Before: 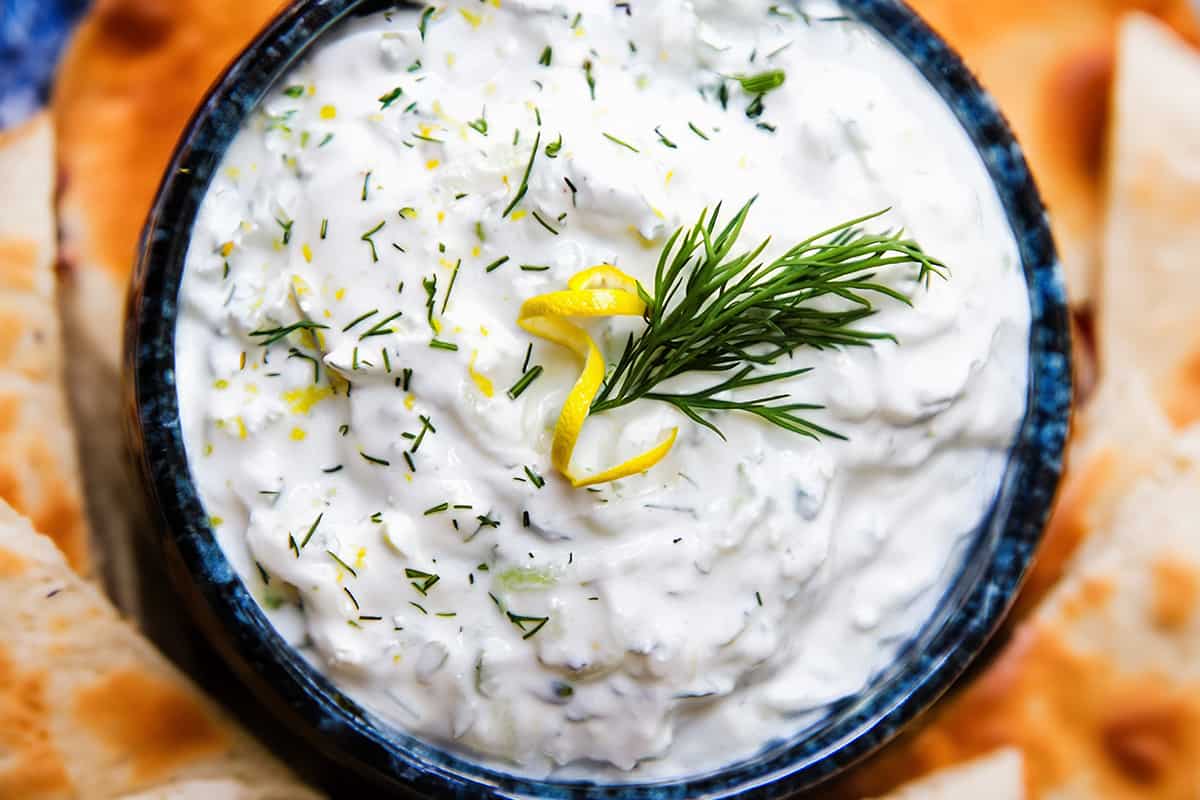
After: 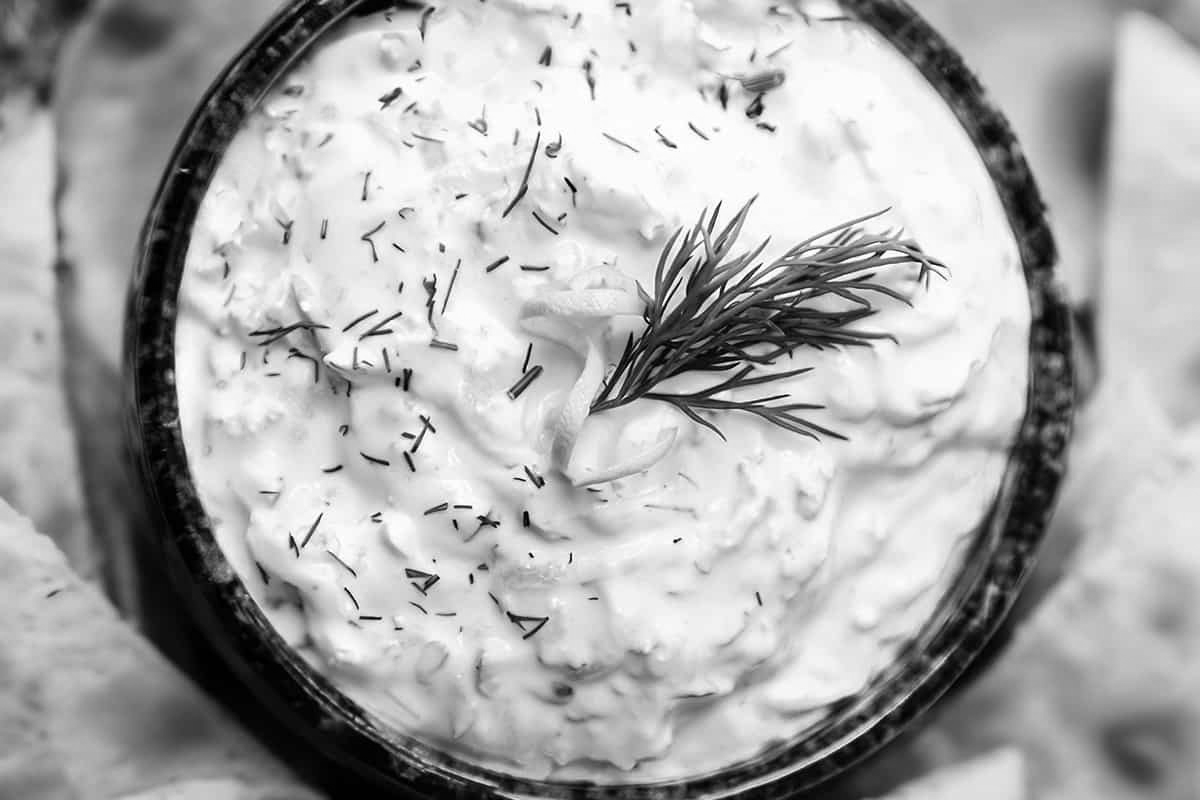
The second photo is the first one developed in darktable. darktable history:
base curve: preserve colors none
monochrome: on, module defaults
